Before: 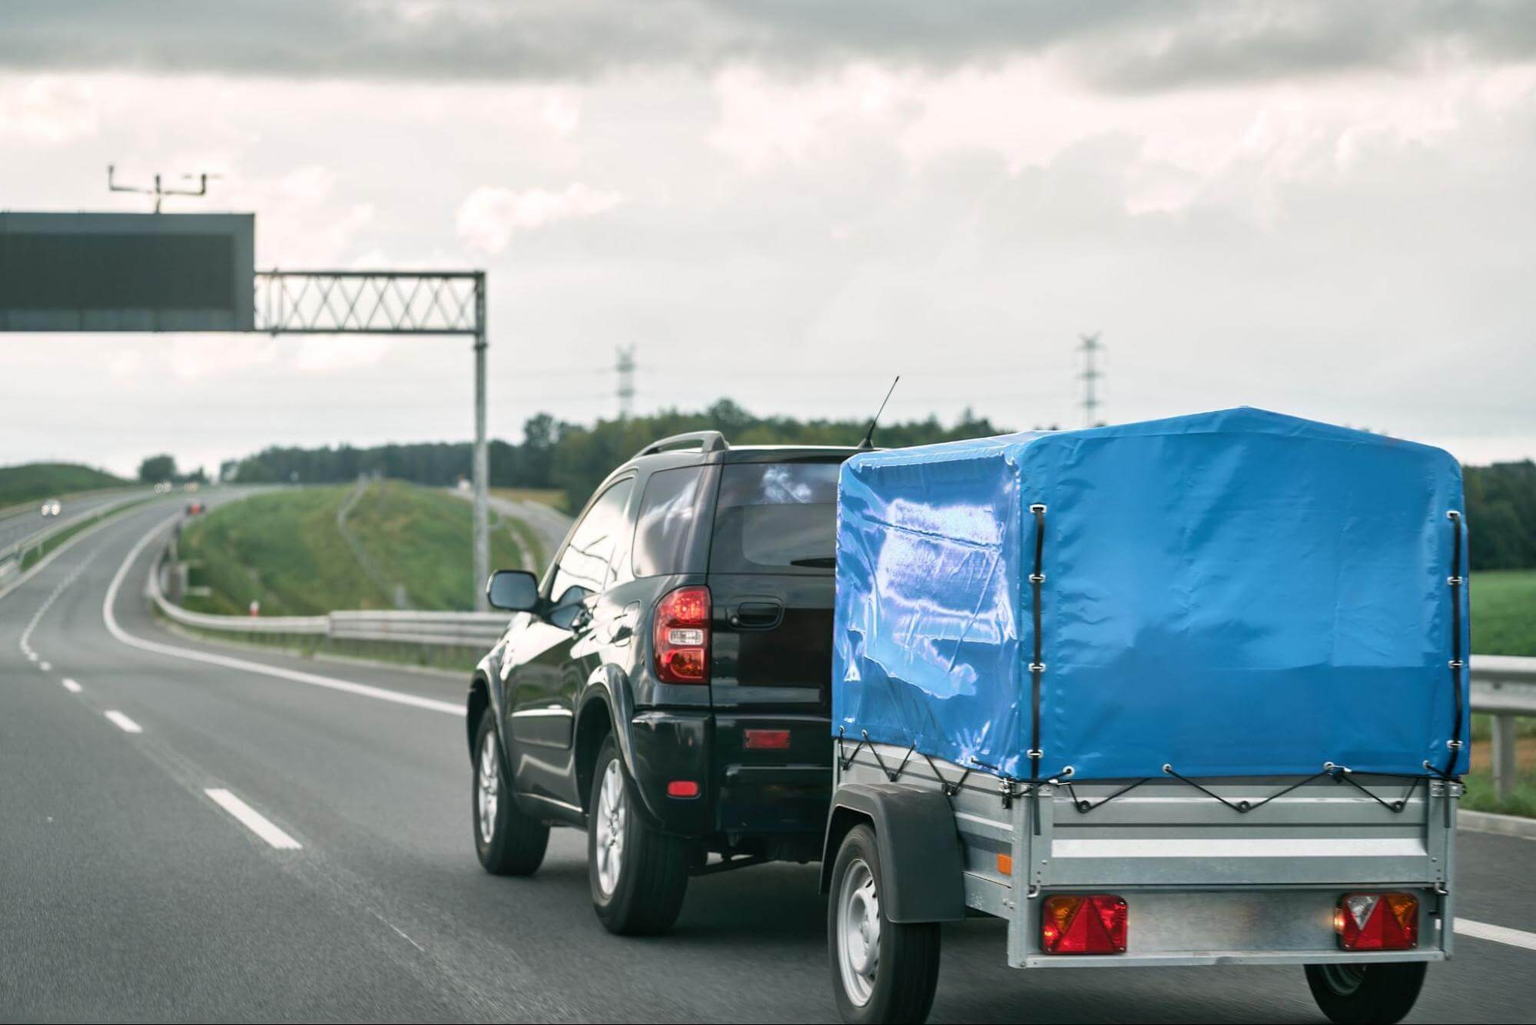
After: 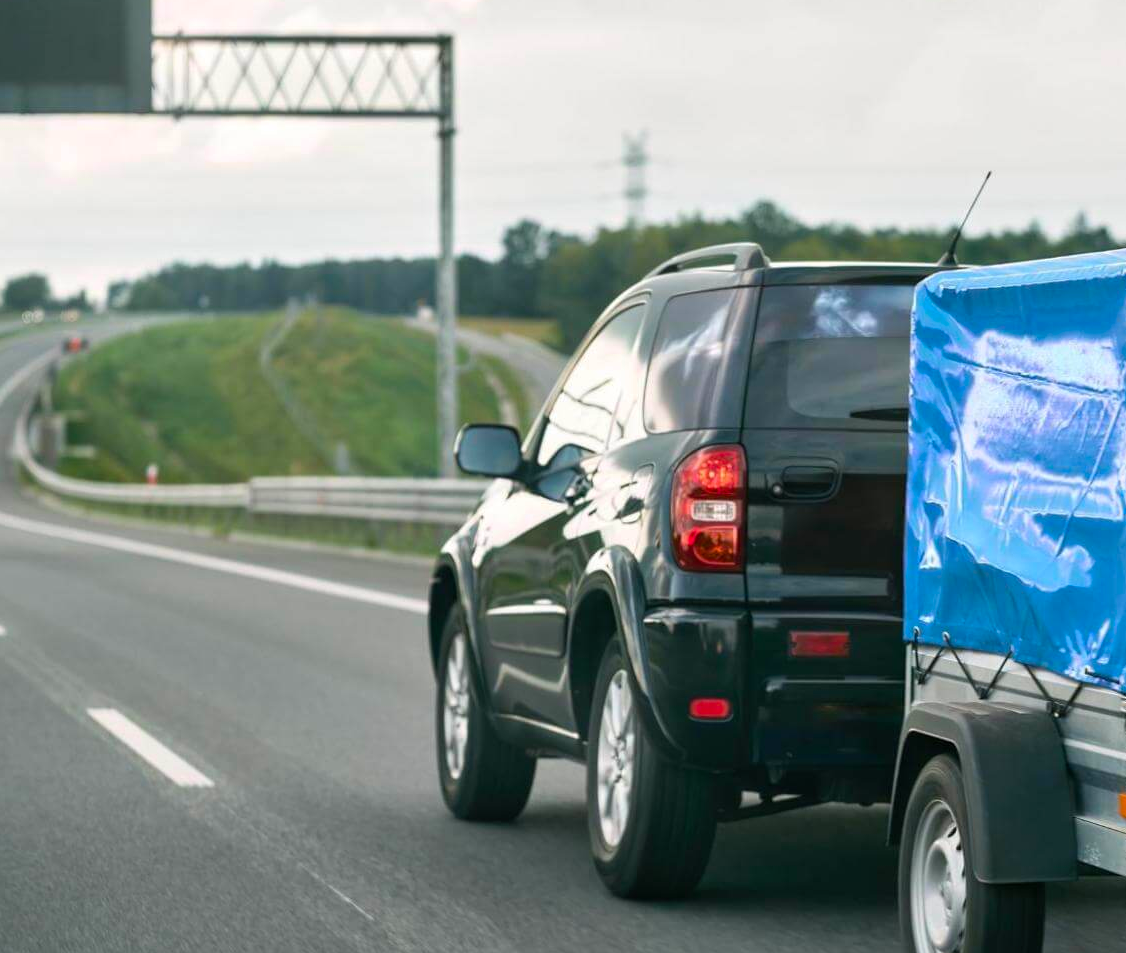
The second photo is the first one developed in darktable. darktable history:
color balance rgb: perceptual saturation grading › global saturation 20%, global vibrance 20%
crop: left 8.966%, top 23.852%, right 34.699%, bottom 4.703%
